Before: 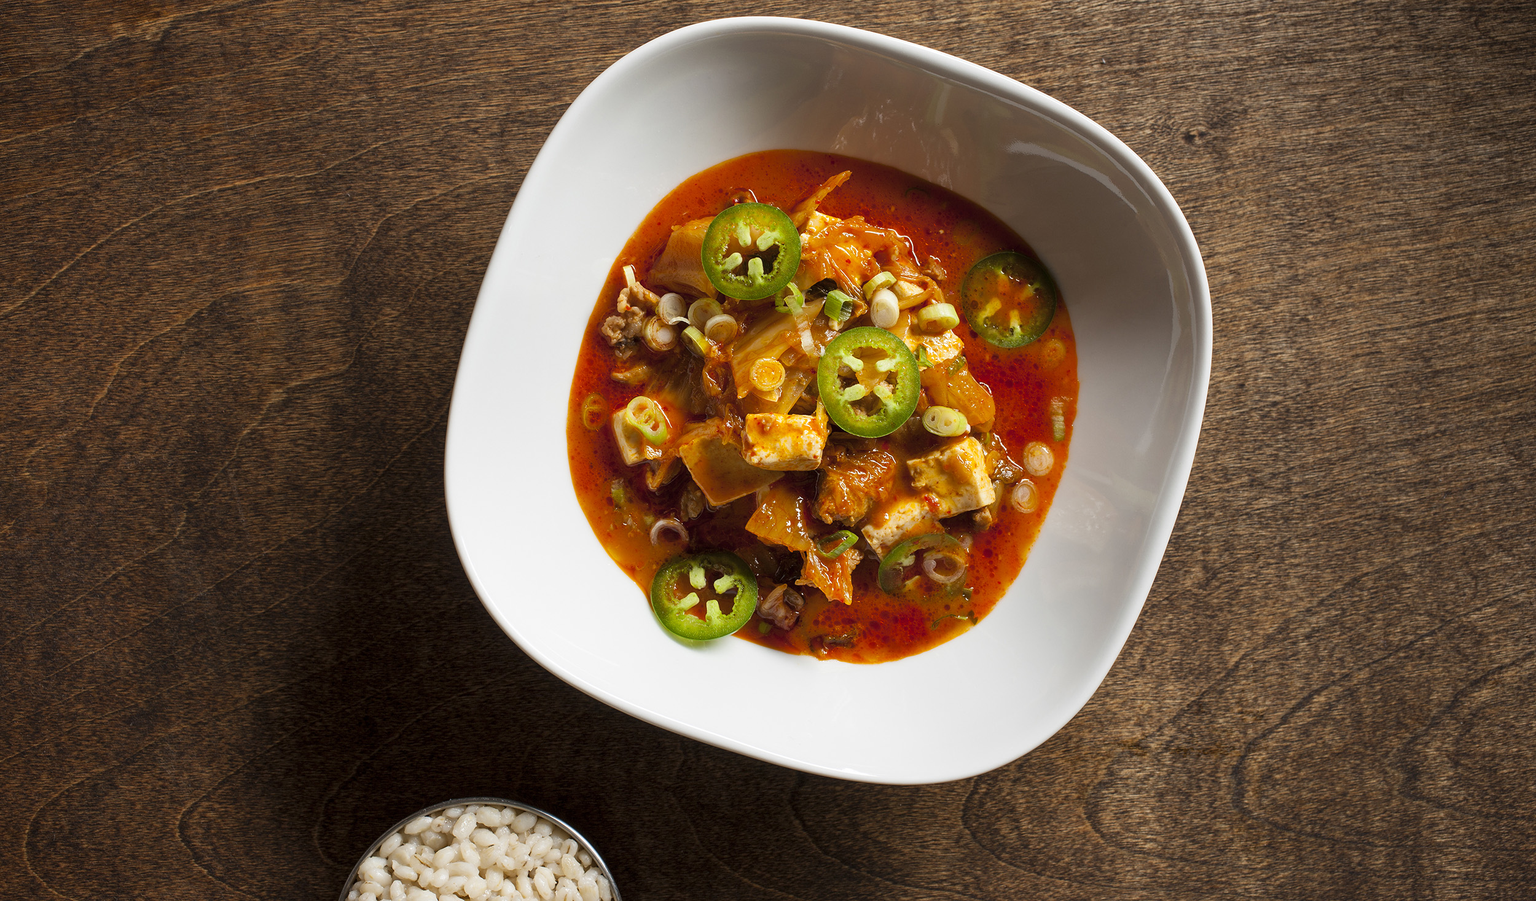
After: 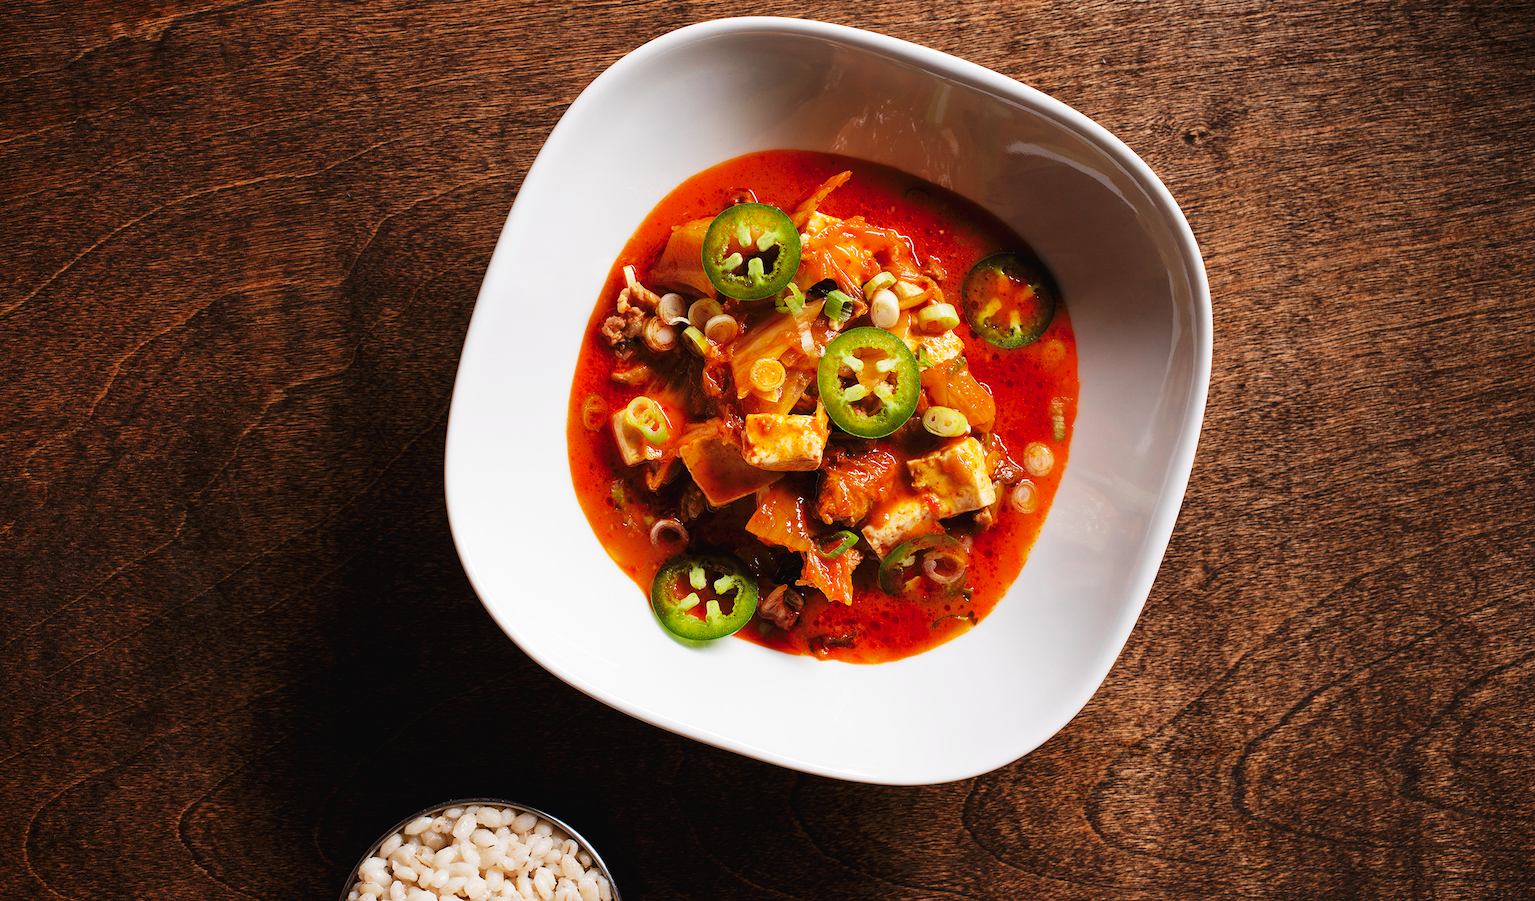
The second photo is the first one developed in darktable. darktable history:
tone curve: curves: ch0 [(0, 0) (0.003, 0.02) (0.011, 0.021) (0.025, 0.022) (0.044, 0.023) (0.069, 0.026) (0.1, 0.04) (0.136, 0.06) (0.177, 0.092) (0.224, 0.127) (0.277, 0.176) (0.335, 0.258) (0.399, 0.349) (0.468, 0.444) (0.543, 0.546) (0.623, 0.649) (0.709, 0.754) (0.801, 0.842) (0.898, 0.922) (1, 1)], preserve colors none
color look up table: target L [93.8, 93.31, 84.11, 84.1, 69.77, 68.71, 61.67, 51.13, 49.4, 38.78, 32.56, 10.72, 200.38, 101.37, 87.83, 83.94, 80.83, 68.79, 63.73, 61.11, 60.57, 46.42, 43.8, 48.91, 30.97, 26.83, 26.56, 11.63, 79.85, 64.09, 59.89, 56.27, 53.95, 52.28, 56.79, 49.36, 42.1, 39.74, 37.03, 31.81, 16.36, 5.626, 7.847, 87.11, 72.76, 68.2, 53.99, 45.15, 33.87], target a [-15.1, -19.84, -59.59, -76.26, -55.59, -34.75, -41.54, -25.38, -6.118, -25.26, -20.14, -7.428, 0, 0, -1.812, 7.635, 19.88, 44.01, 42.03, 49.87, 12.65, 47.89, 37.44, 58, 6.711, 31.68, 34.91, 21.05, 23.55, 66.57, 35.41, 71.19, 2.411, 19.73, 74.49, 59.42, 24.36, 29.35, 45.7, 17.1, 39.03, 39.07, 6.963, -46.85, -6.323, -21.62, -8.601, -19.44, -1.149], target b [21.81, 81.44, 16.54, 64.89, 53.04, 36.91, 20.72, 17.14, 35.04, 24.49, 17.79, 3.325, 0, -0.001, 55.53, 0.91, 21.74, -1.318, 52.14, 25.76, 29.65, 24.08, 39.32, 45.68, 11.03, 31.88, 8.058, 18.41, -21.55, -41.61, -4.908, -13.73, -60.07, -49.45, -45.26, 2.375, -21.59, -74.37, -45.97, -46.37, -49.89, -37.64, -19.71, -11.1, -15.1, -40.48, -15.44, -8.128, -24.18], num patches 49
